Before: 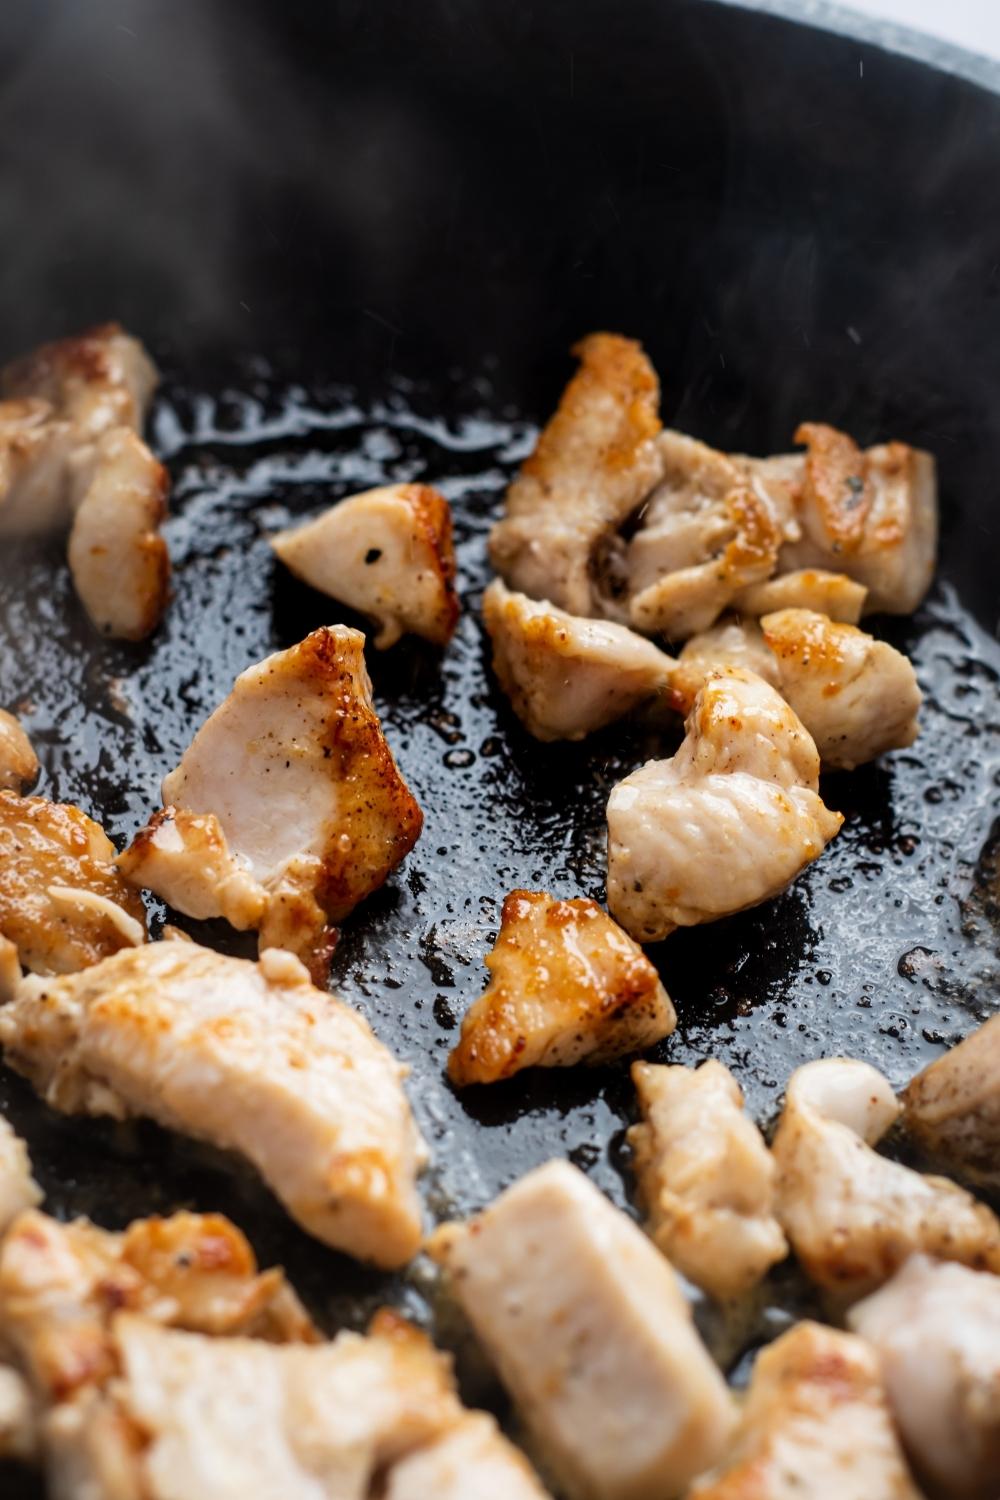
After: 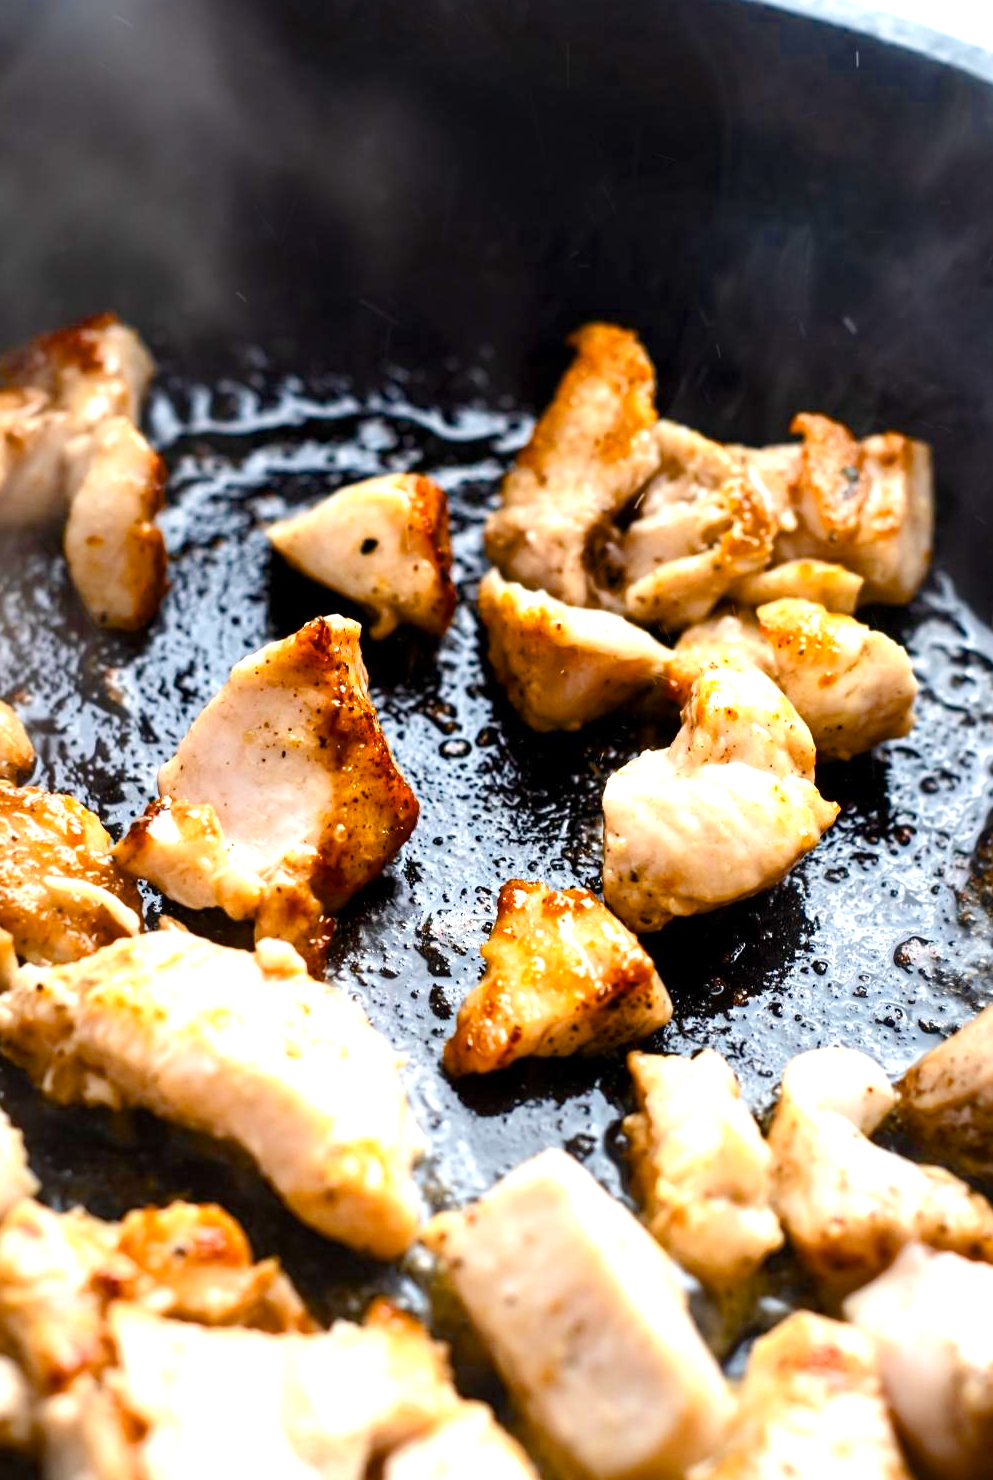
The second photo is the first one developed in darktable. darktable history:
color balance rgb: linear chroma grading › global chroma 10.263%, perceptual saturation grading › global saturation 20%, perceptual saturation grading › highlights -25.575%, perceptual saturation grading › shadows 24.016%, global vibrance 6.863%, saturation formula JzAzBz (2021)
crop: left 0.436%, top 0.683%, right 0.238%, bottom 0.598%
exposure: exposure 1 EV, compensate highlight preservation false
